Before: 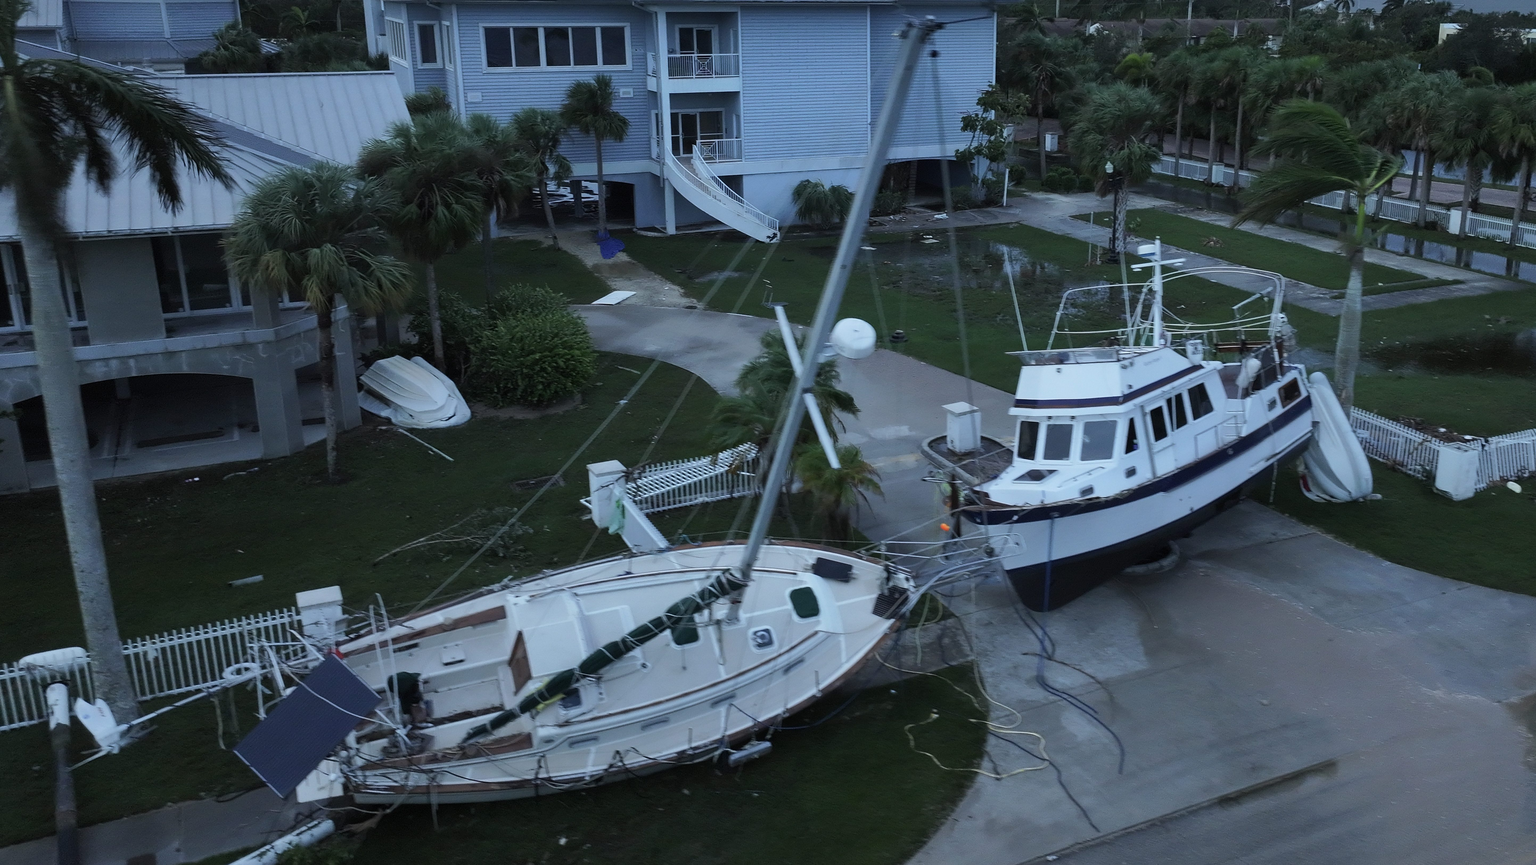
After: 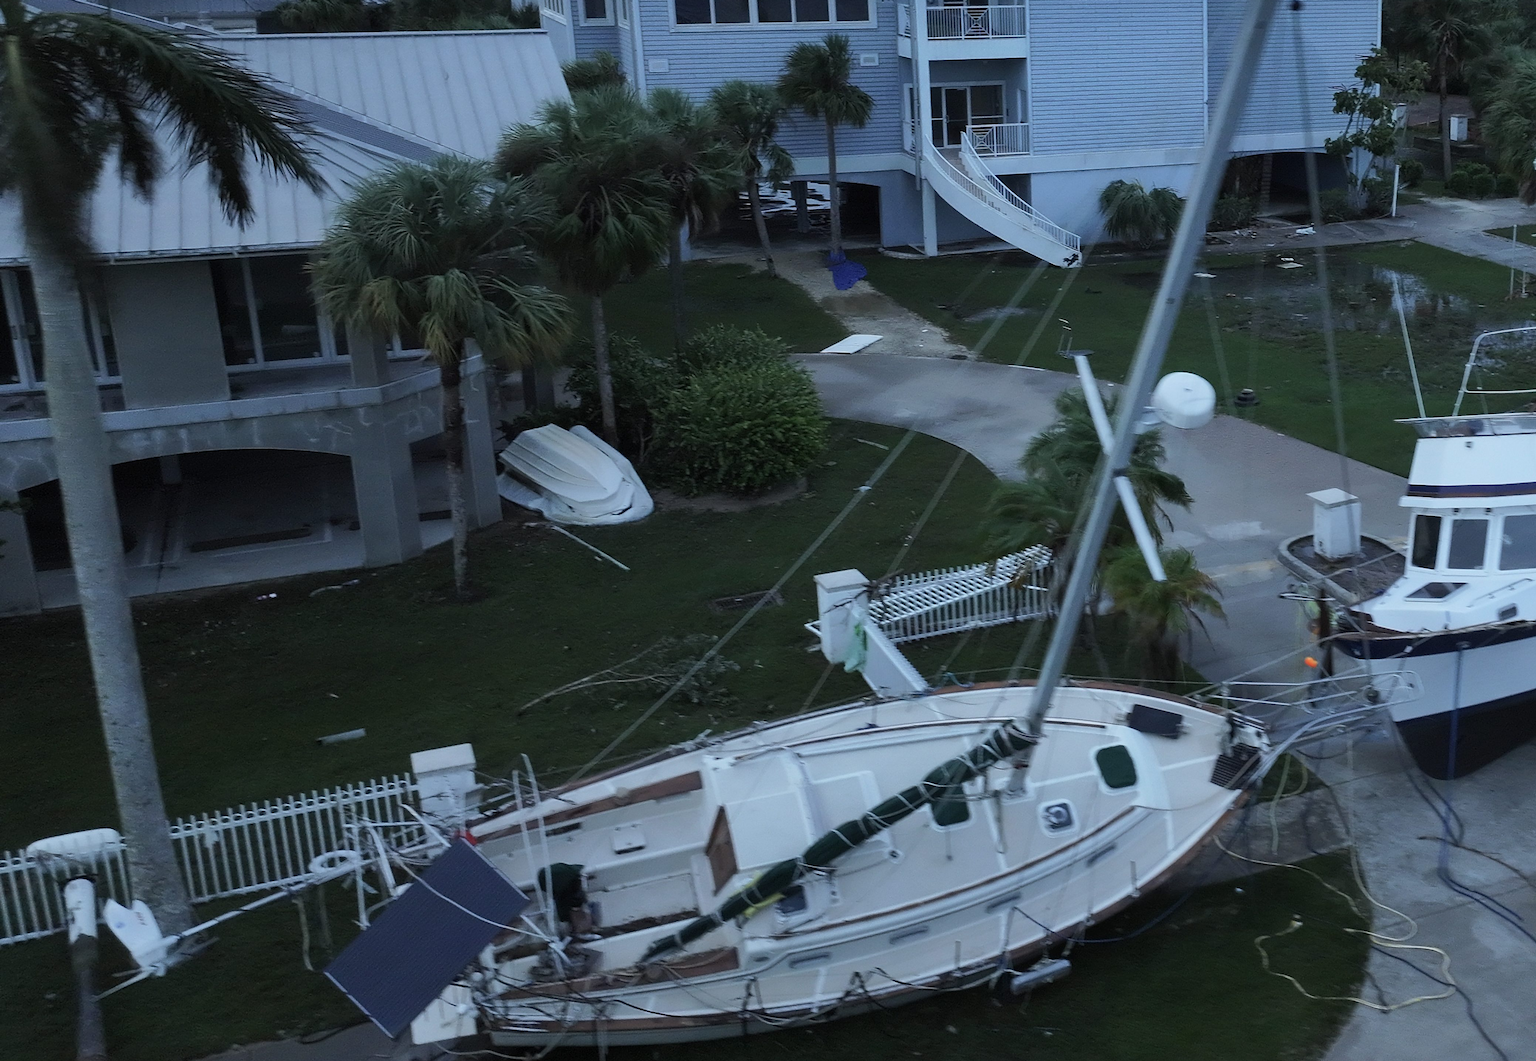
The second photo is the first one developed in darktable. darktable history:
crop: top 5.814%, right 27.902%, bottom 5.681%
